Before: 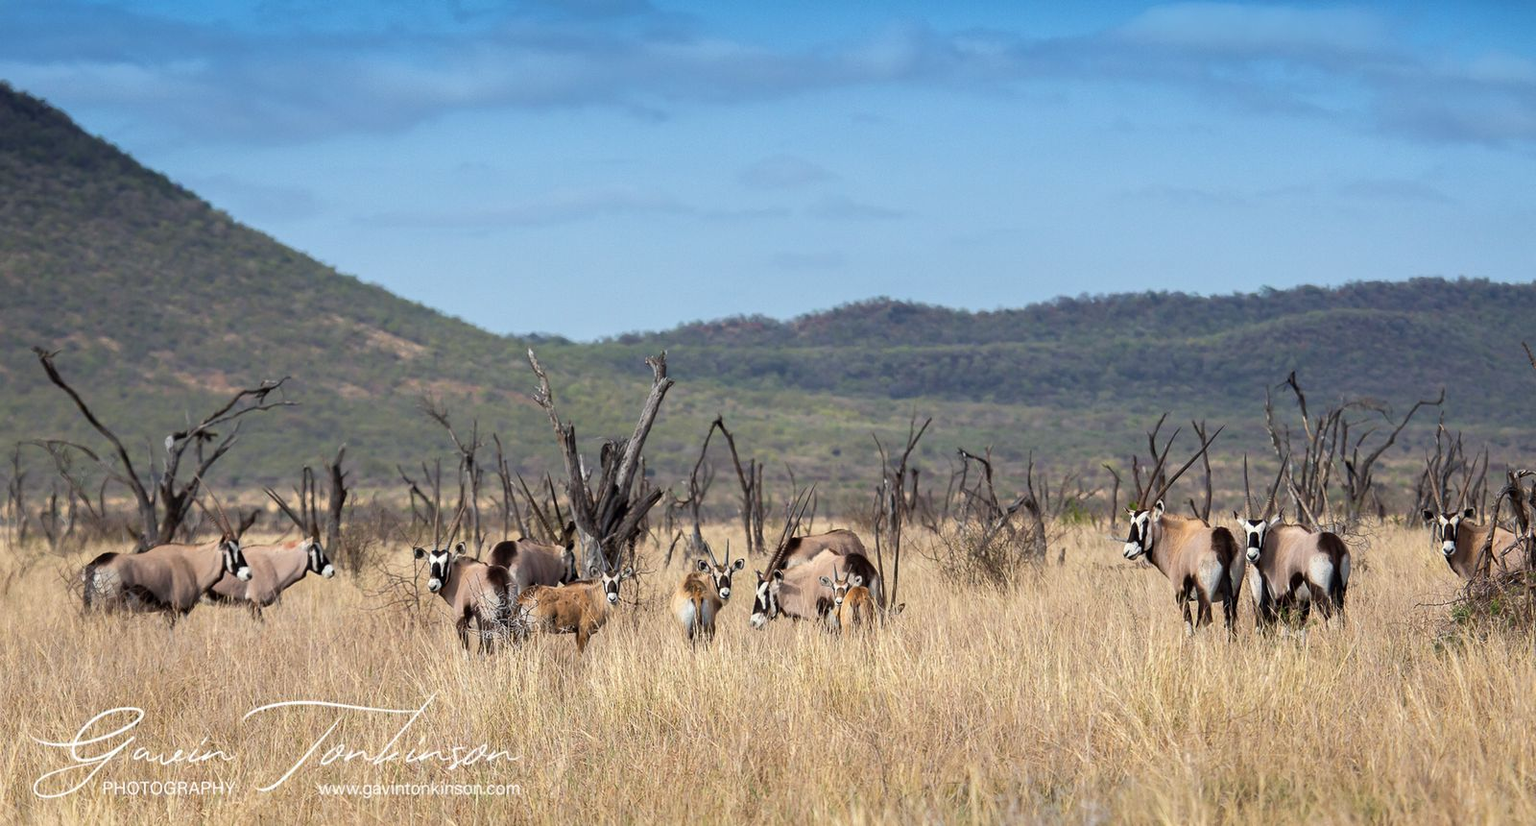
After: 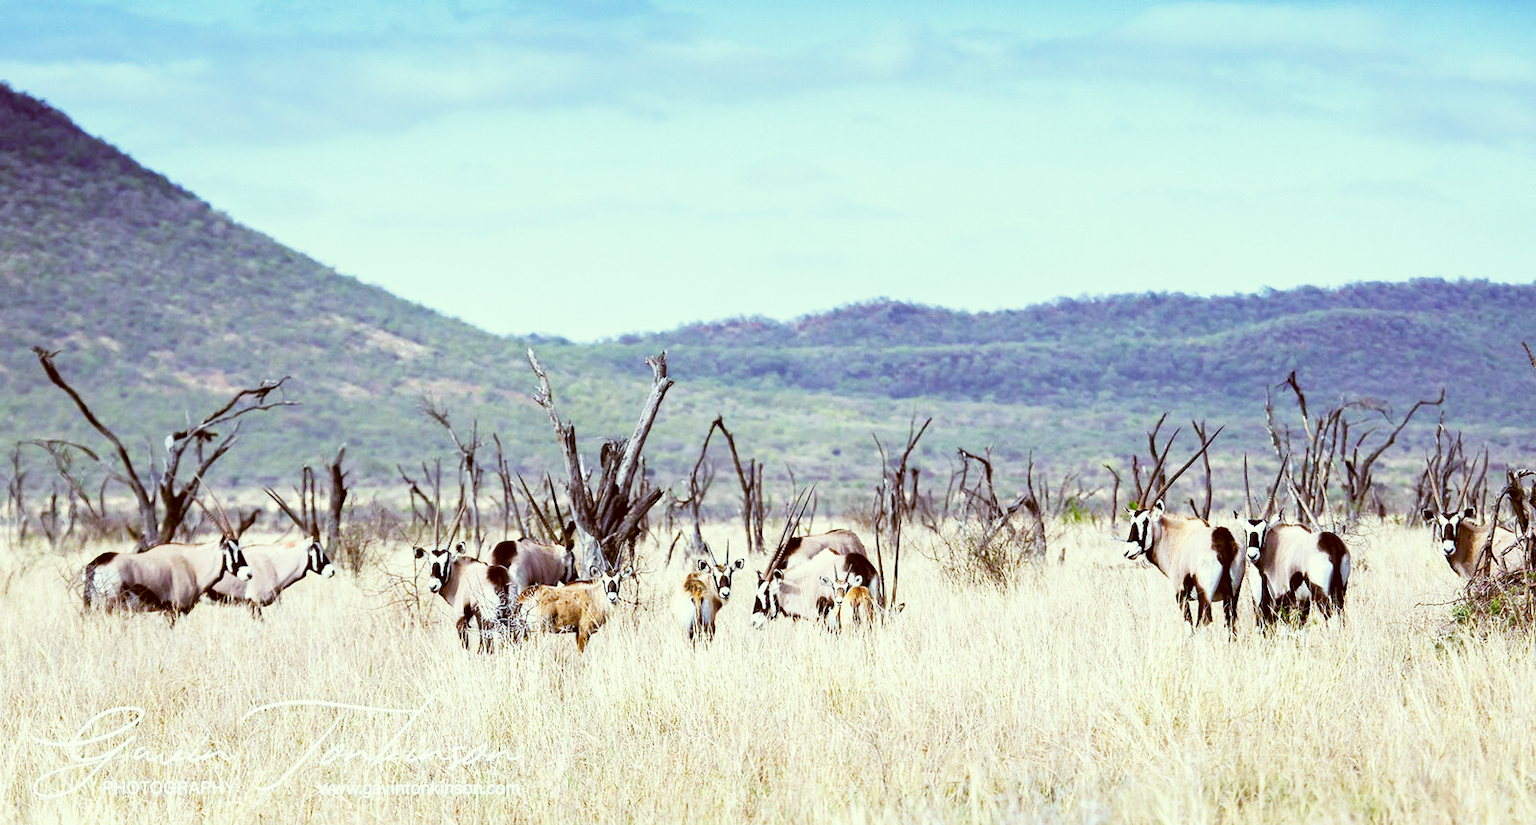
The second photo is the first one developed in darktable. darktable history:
white balance: red 0.871, blue 1.249
base curve: curves: ch0 [(0, 0) (0.007, 0.004) (0.027, 0.03) (0.046, 0.07) (0.207, 0.54) (0.442, 0.872) (0.673, 0.972) (1, 1)], preserve colors none
color correction: highlights a* -5.3, highlights b* 9.8, shadows a* 9.8, shadows b* 24.26
